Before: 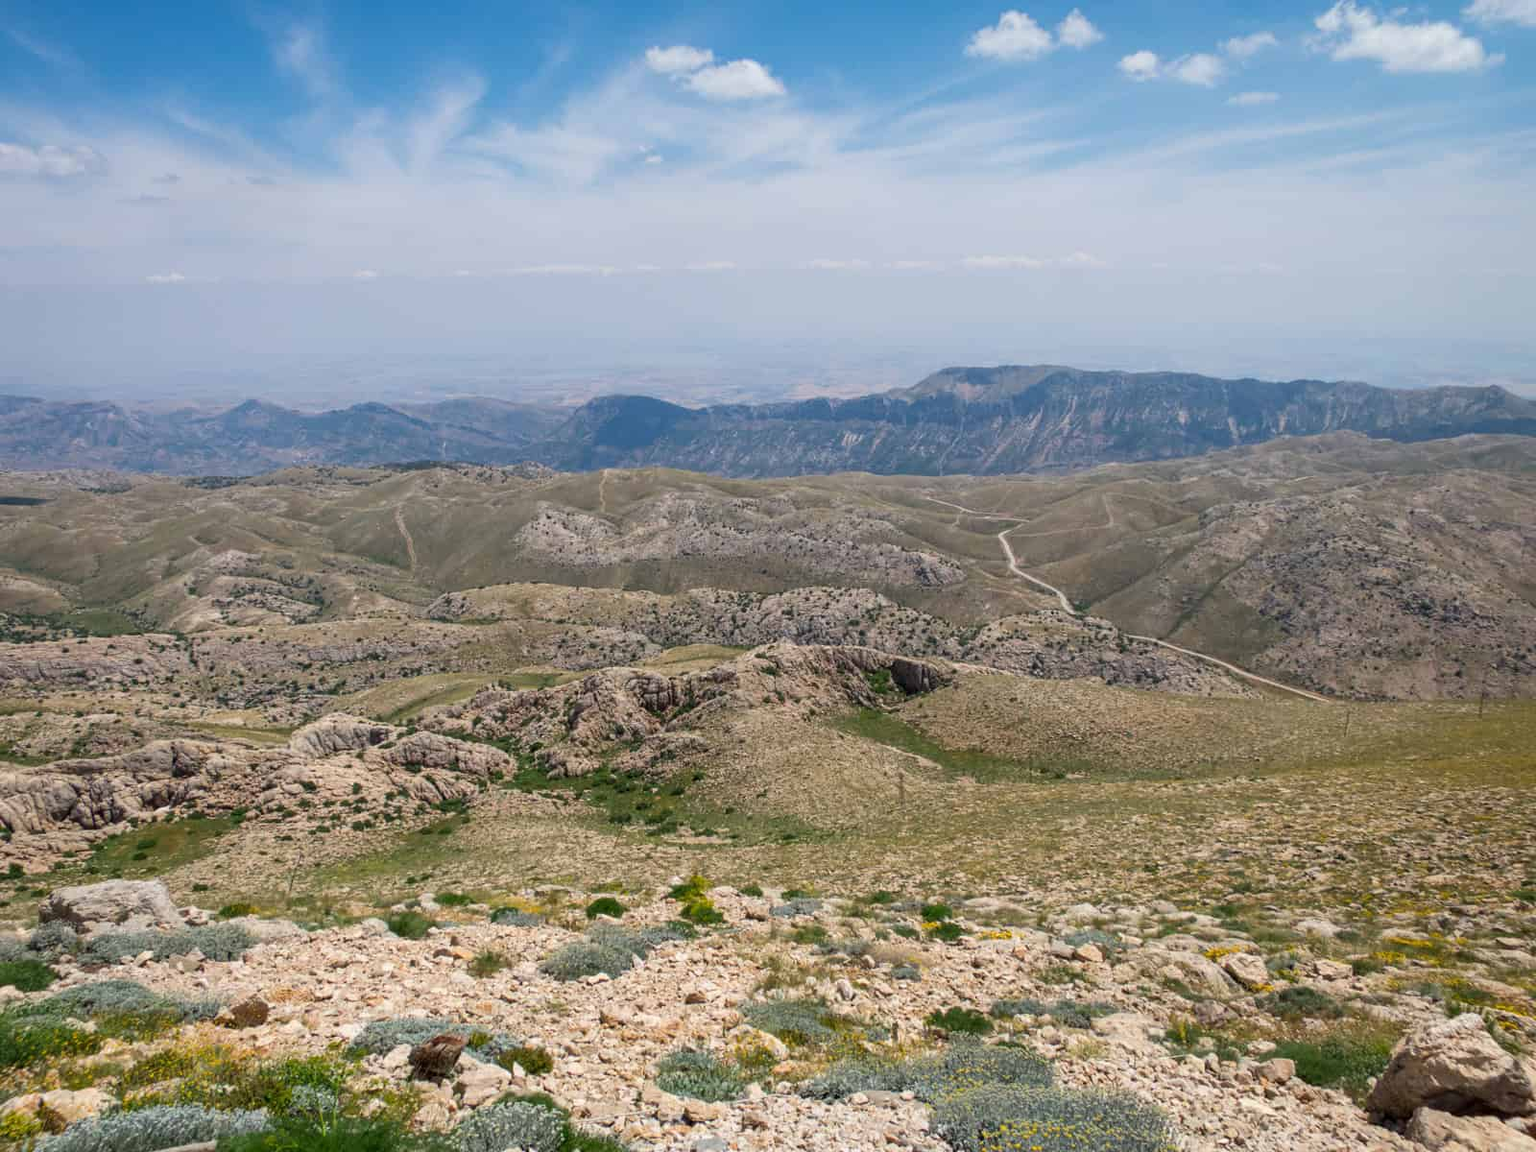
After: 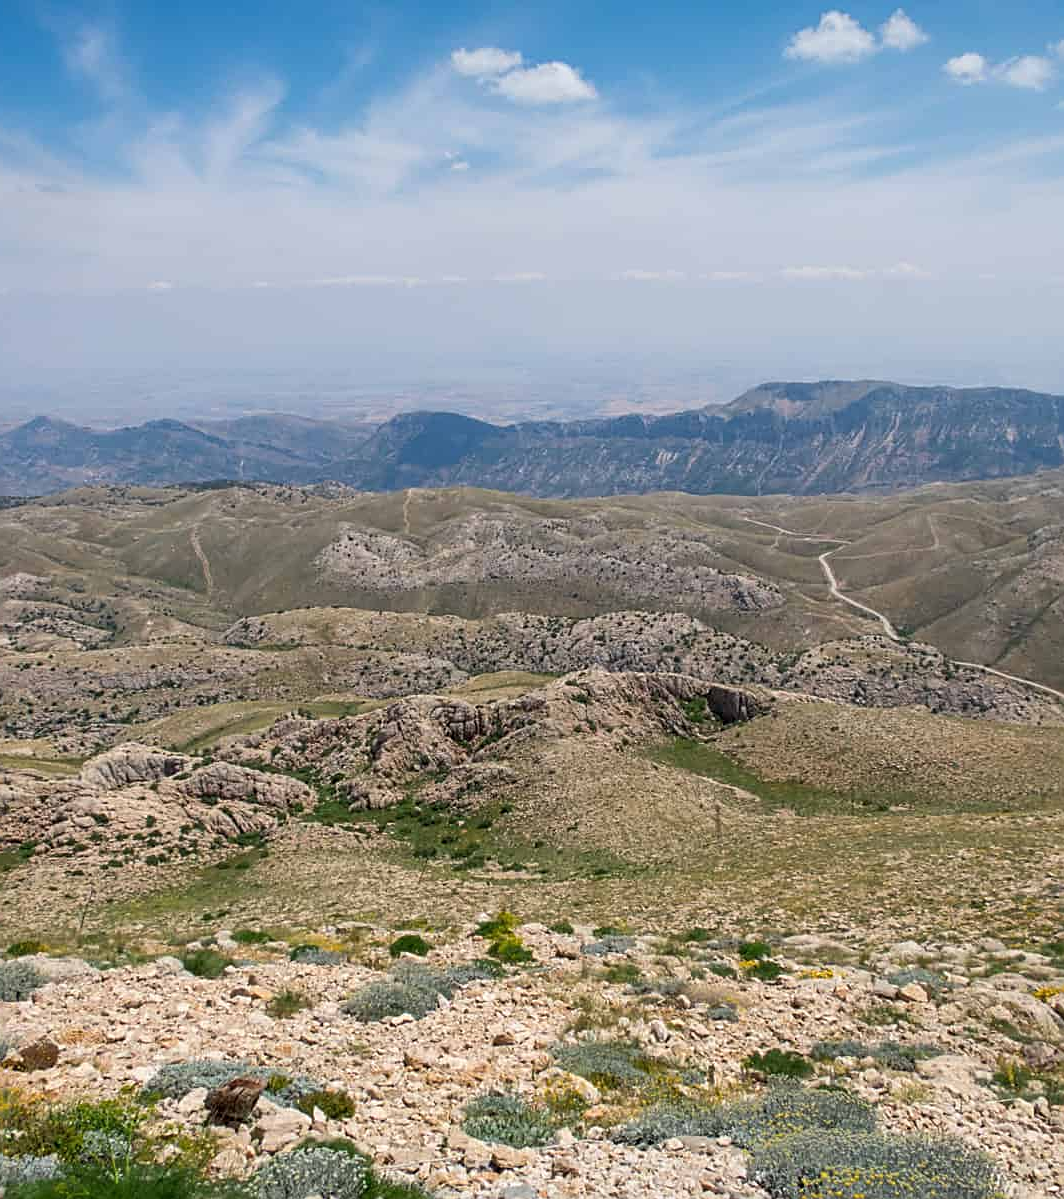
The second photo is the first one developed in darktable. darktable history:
crop and rotate: left 13.849%, right 19.65%
sharpen: on, module defaults
